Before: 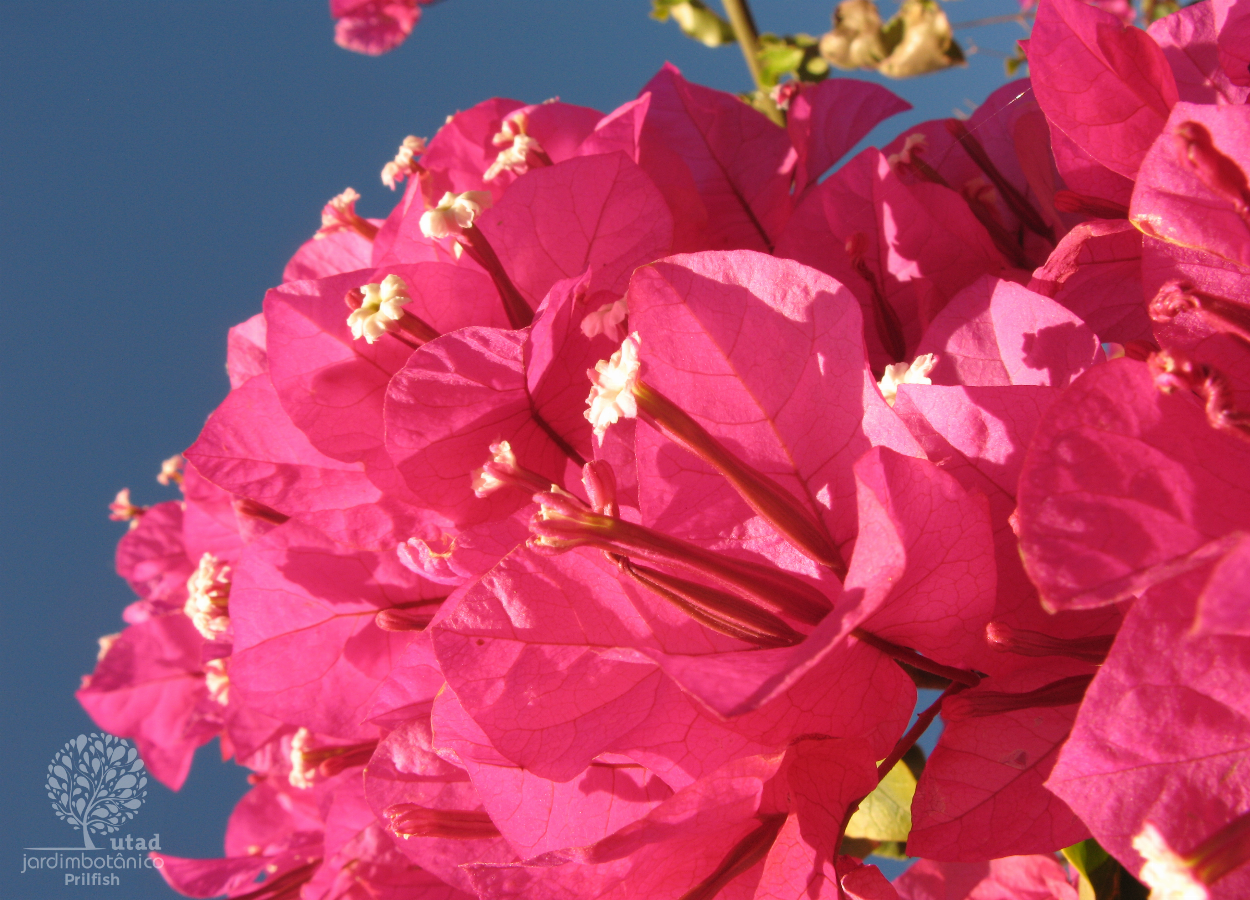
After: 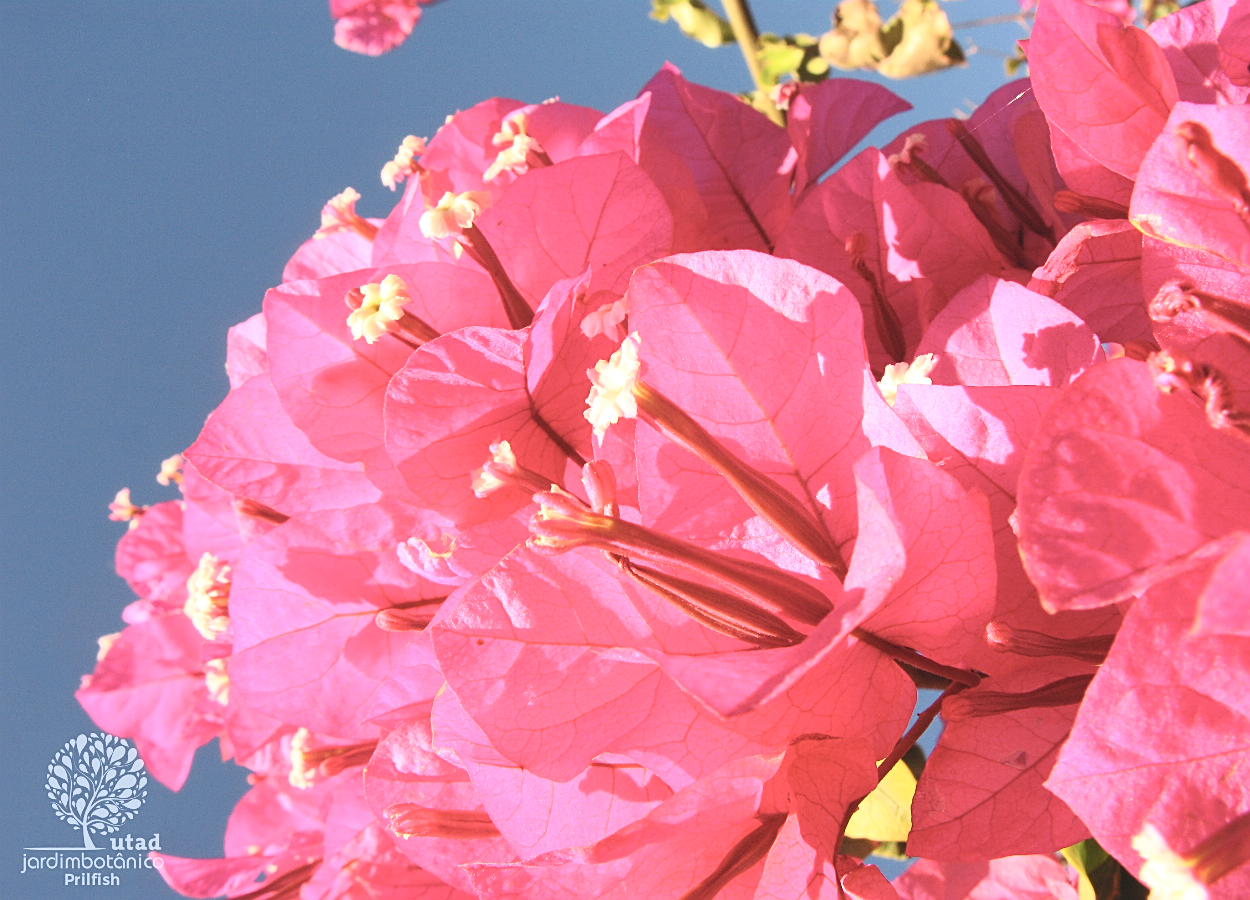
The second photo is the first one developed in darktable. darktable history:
contrast brightness saturation: contrast 0.39, brightness 0.53
sharpen: on, module defaults
